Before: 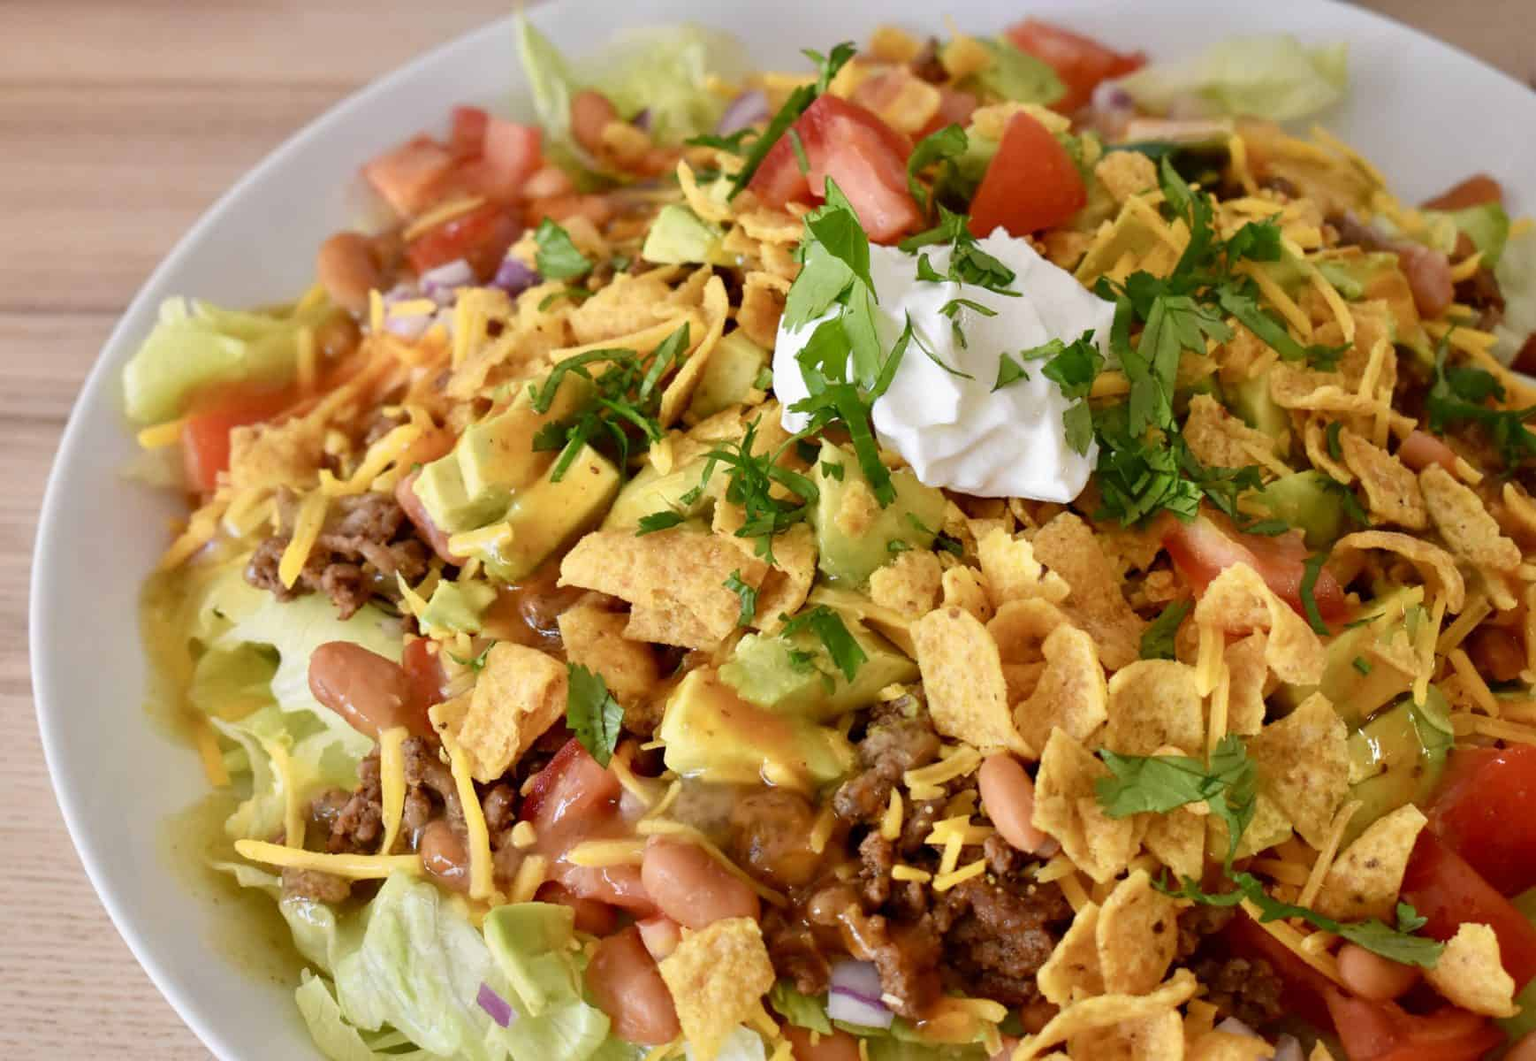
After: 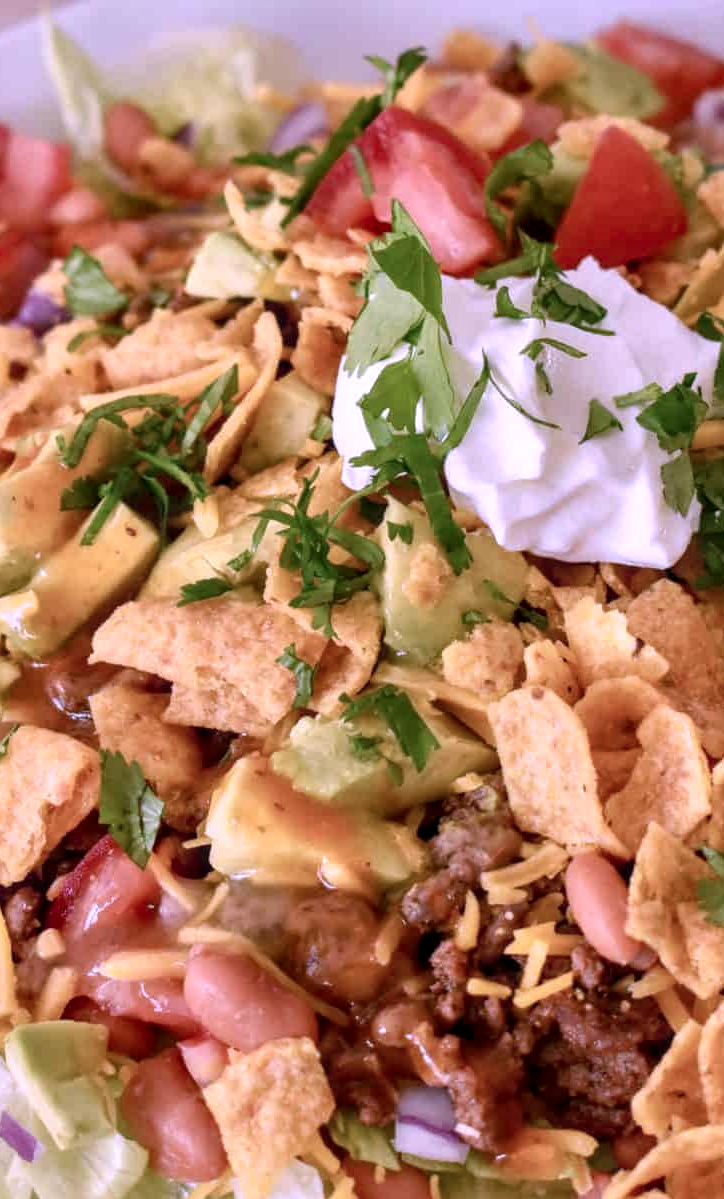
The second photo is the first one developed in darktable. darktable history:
crop: left 31.229%, right 27.105%
color correction: highlights a* 15.03, highlights b* -25.07
local contrast: detail 130%
